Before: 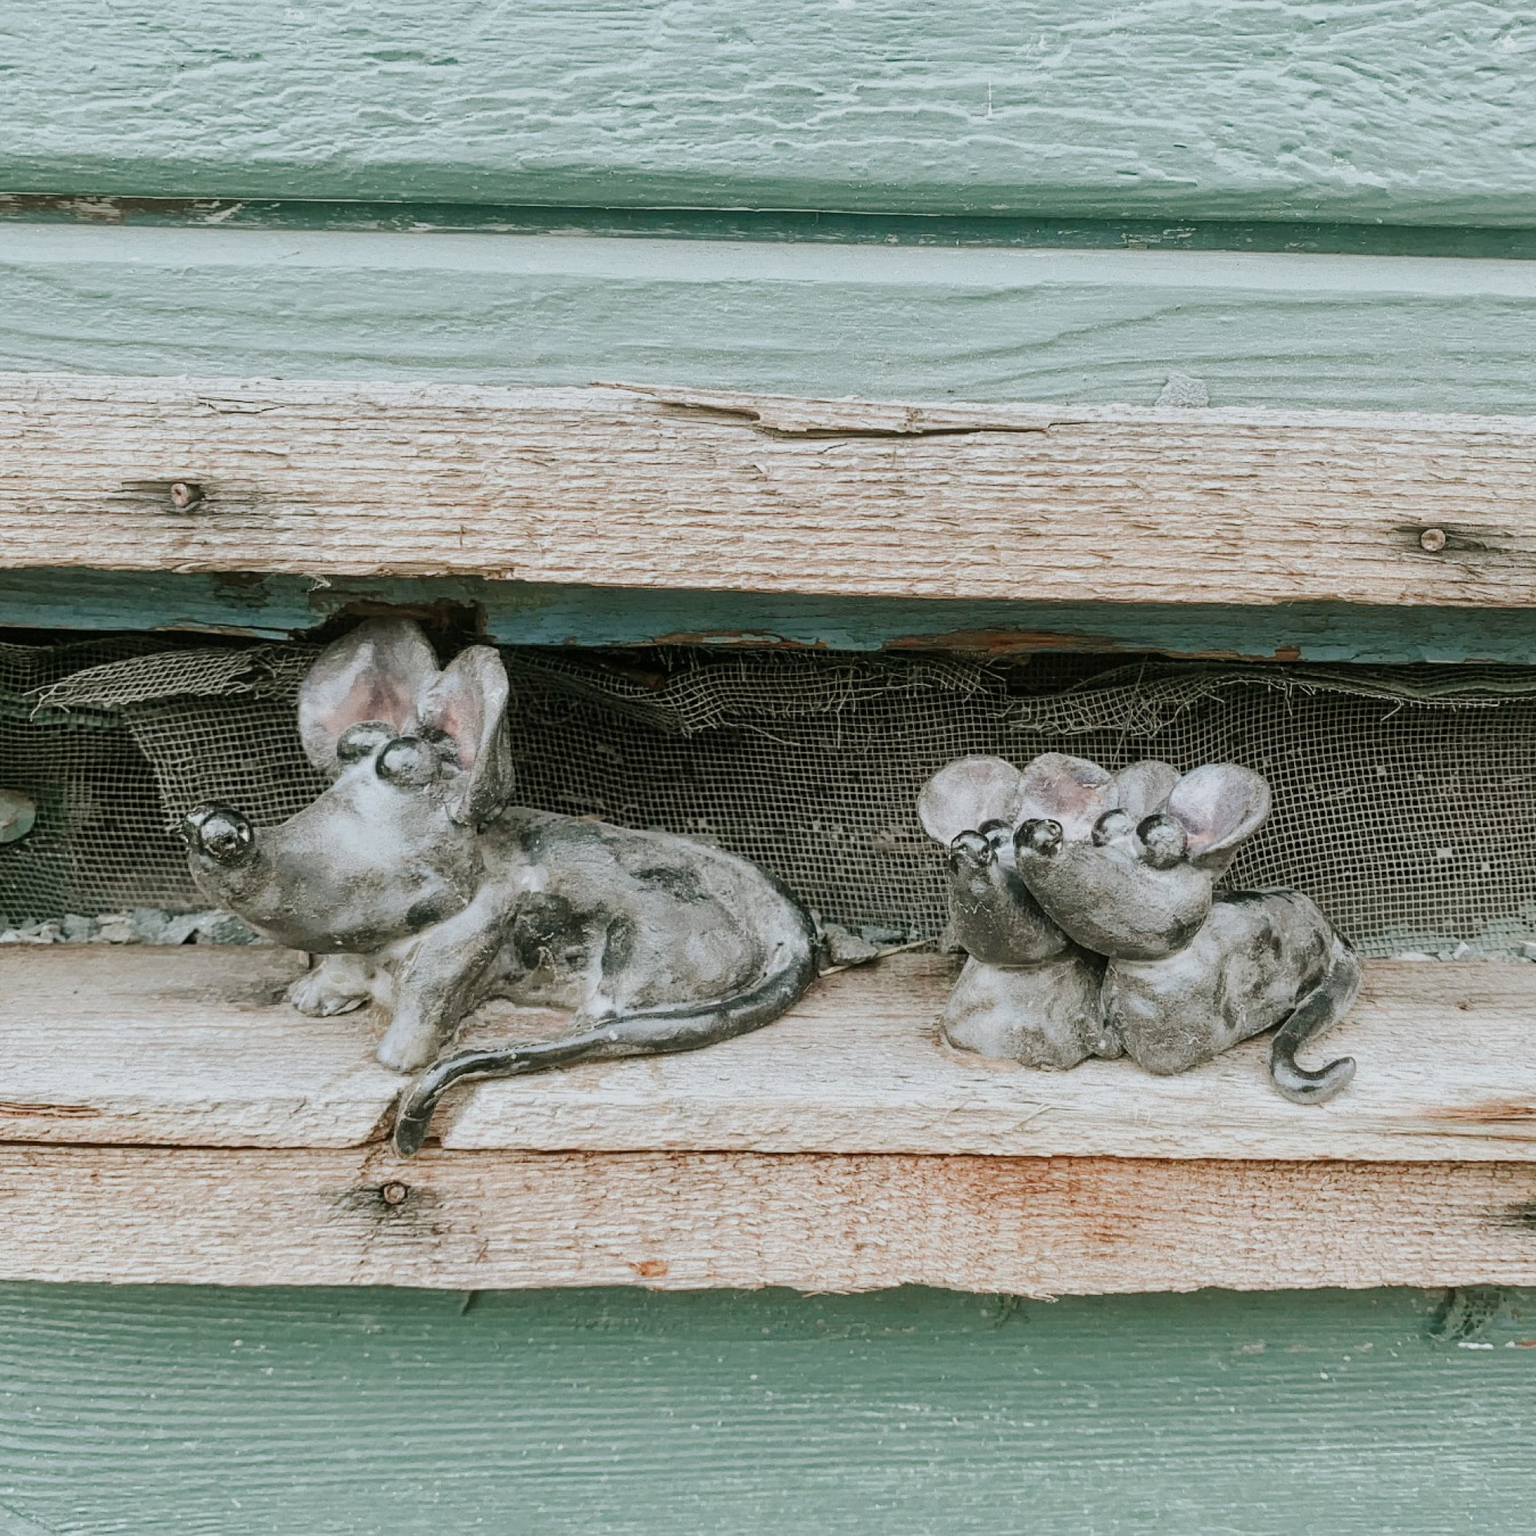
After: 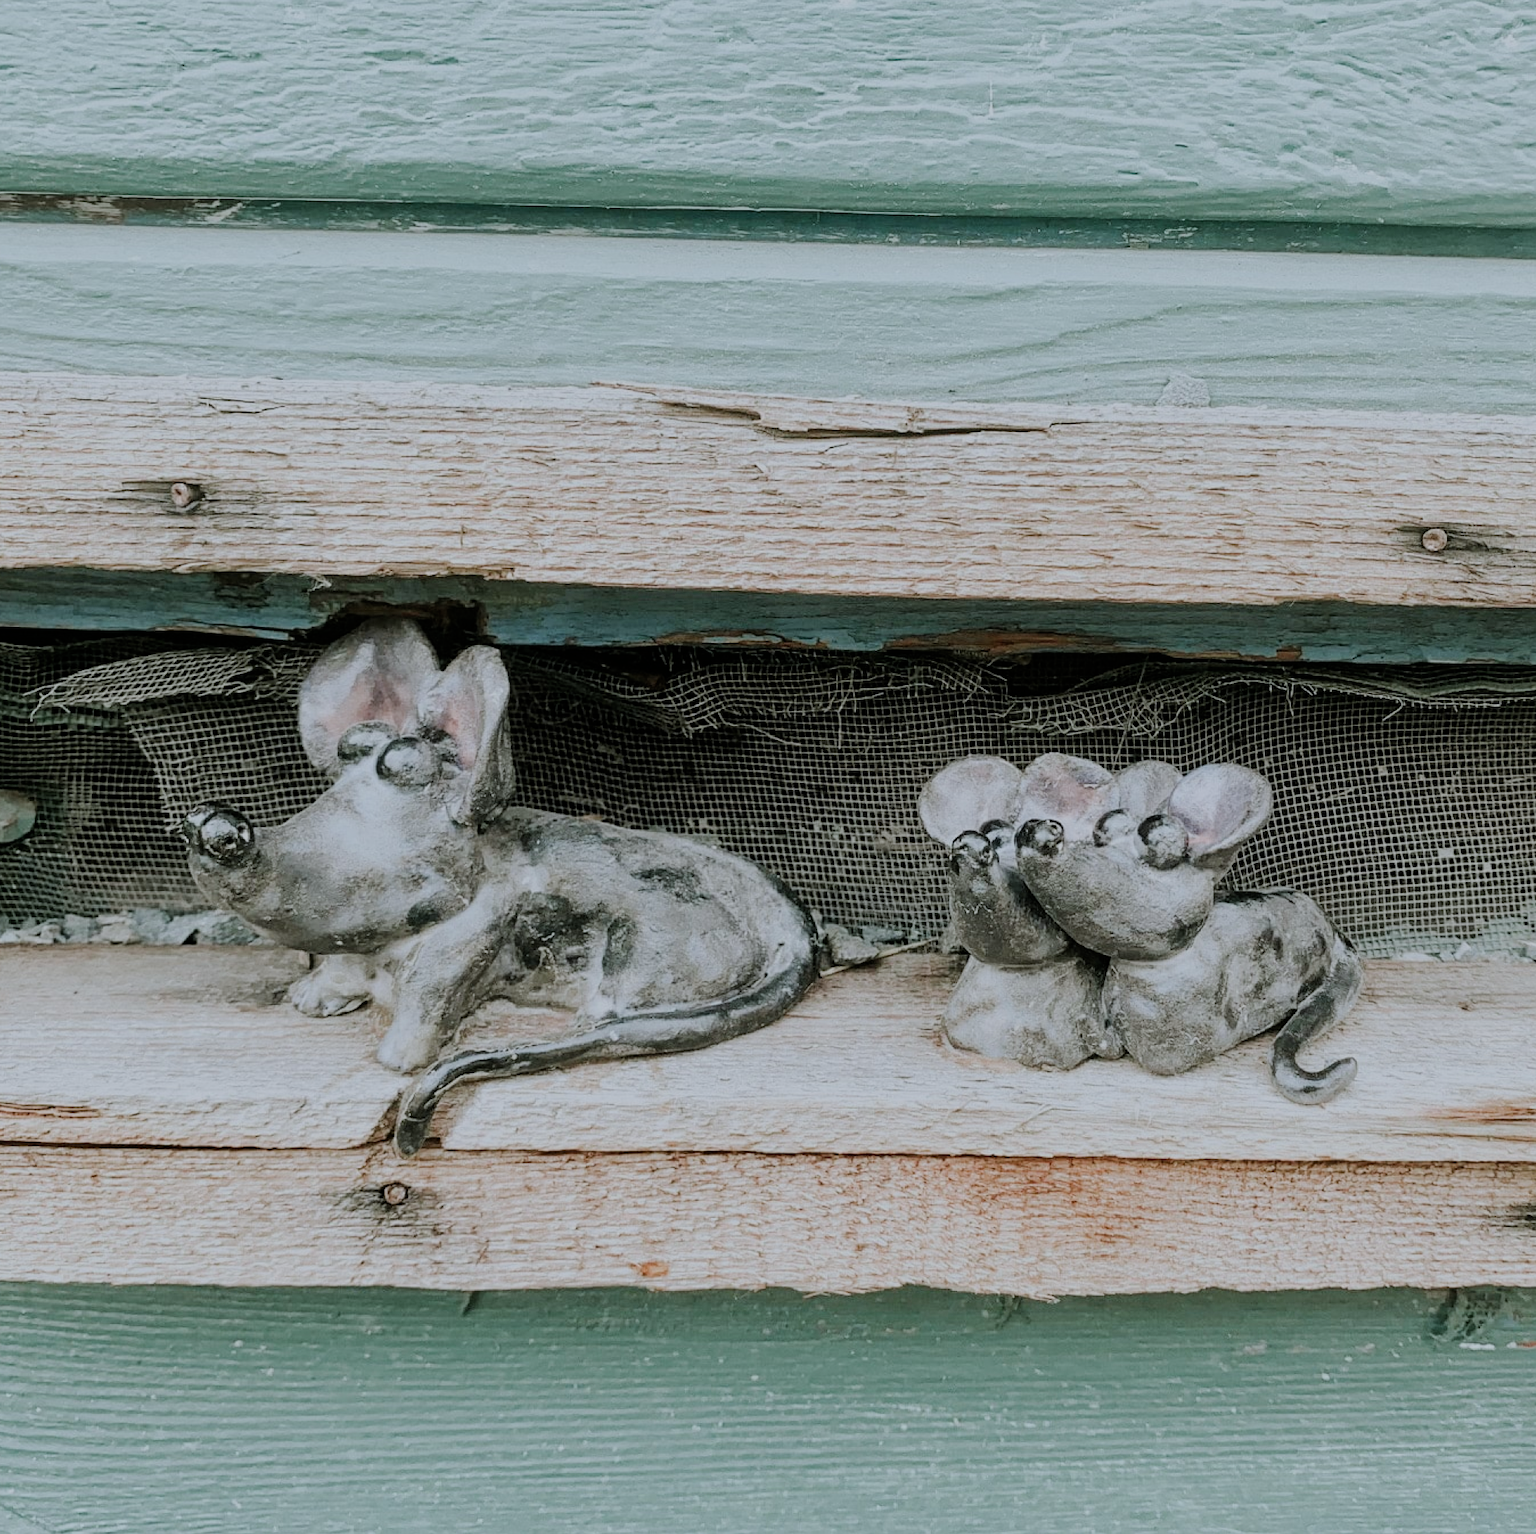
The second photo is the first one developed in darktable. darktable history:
crop: top 0.05%, bottom 0.098%
white balance: red 0.974, blue 1.044
filmic rgb: black relative exposure -7.65 EV, white relative exposure 4.56 EV, hardness 3.61
